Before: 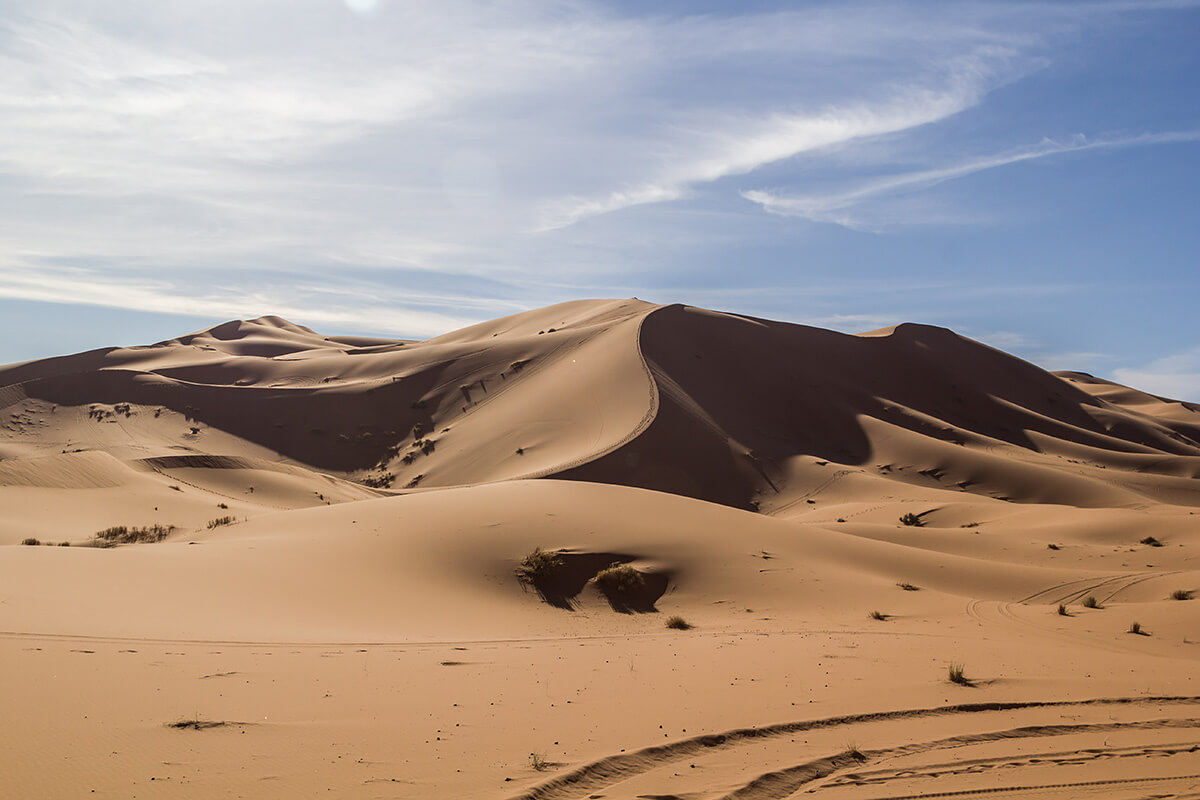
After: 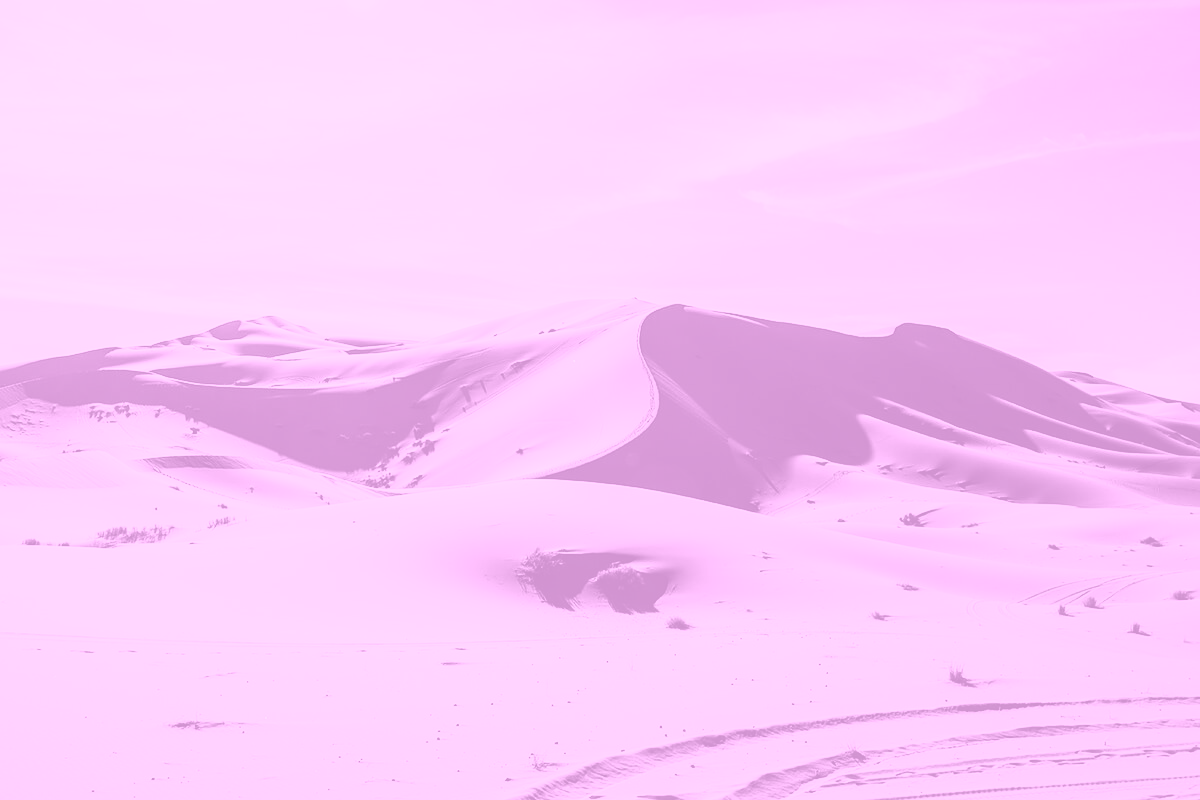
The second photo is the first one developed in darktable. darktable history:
color balance rgb: linear chroma grading › global chroma 23.15%, perceptual saturation grading › global saturation 28.7%, perceptual saturation grading › mid-tones 12.04%, perceptual saturation grading › shadows 10.19%, global vibrance 22.22%
filmic rgb: middle gray luminance 18.42%, black relative exposure -11.25 EV, white relative exposure 3.75 EV, threshold 6 EV, target black luminance 0%, hardness 5.87, latitude 57.4%, contrast 0.963, shadows ↔ highlights balance 49.98%, add noise in highlights 0, preserve chrominance luminance Y, color science v3 (2019), use custom middle-gray values true, iterations of high-quality reconstruction 0, contrast in highlights soft, enable highlight reconstruction true
colorize: hue 331.2°, saturation 69%, source mix 30.28%, lightness 69.02%, version 1
tone curve: curves: ch0 [(0, 0.026) (0.184, 0.172) (0.391, 0.468) (0.446, 0.56) (0.605, 0.758) (0.831, 0.931) (0.992, 1)]; ch1 [(0, 0) (0.437, 0.447) (0.501, 0.502) (0.538, 0.539) (0.574, 0.589) (0.617, 0.64) (0.699, 0.749) (0.859, 0.919) (1, 1)]; ch2 [(0, 0) (0.33, 0.301) (0.421, 0.443) (0.447, 0.482) (0.499, 0.509) (0.538, 0.564) (0.585, 0.615) (0.664, 0.664) (1, 1)], color space Lab, independent channels, preserve colors none
